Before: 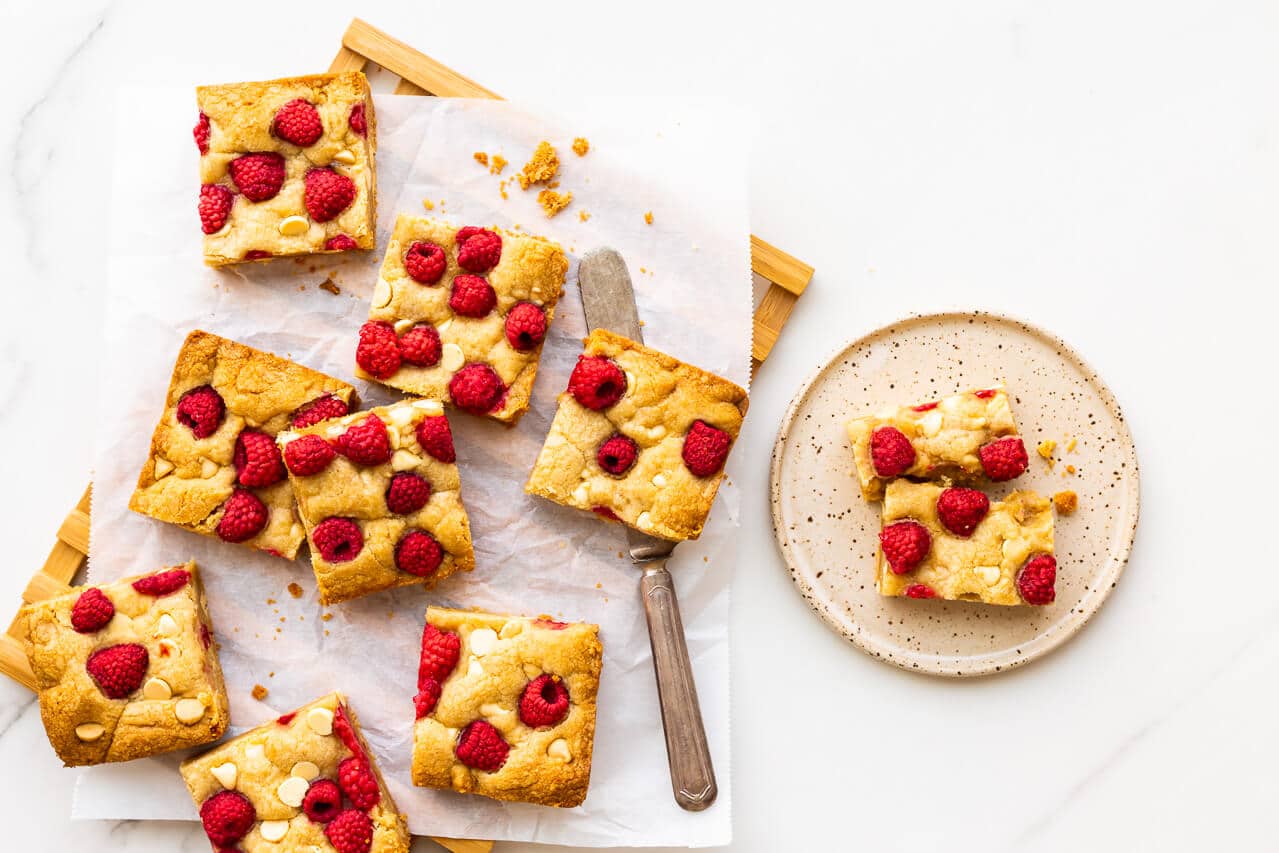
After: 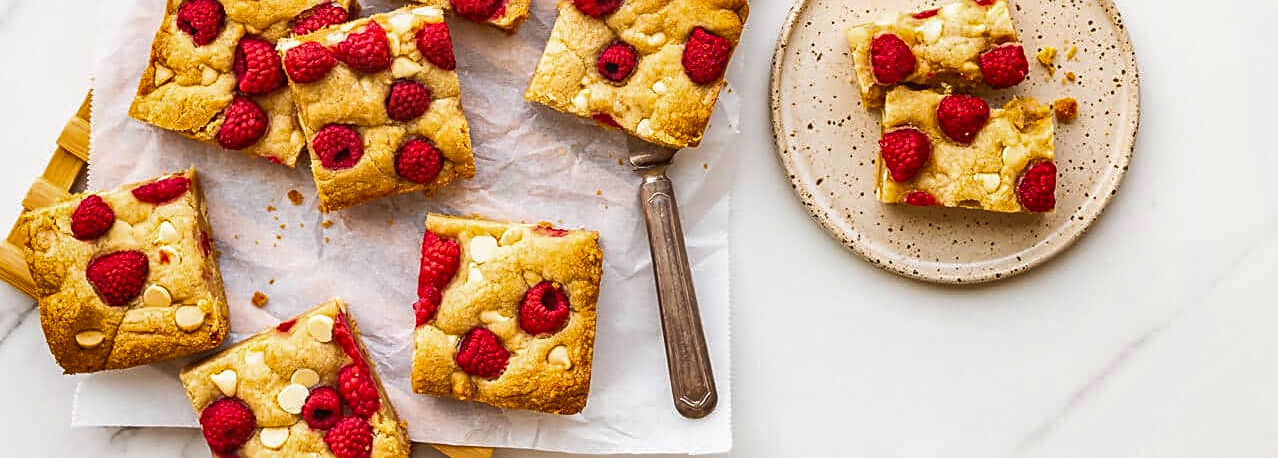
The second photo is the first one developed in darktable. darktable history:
shadows and highlights: low approximation 0.01, soften with gaussian
exposure: compensate highlight preservation false
sharpen: on, module defaults
crop and rotate: top 46.205%, right 0.009%
local contrast: detail 110%
